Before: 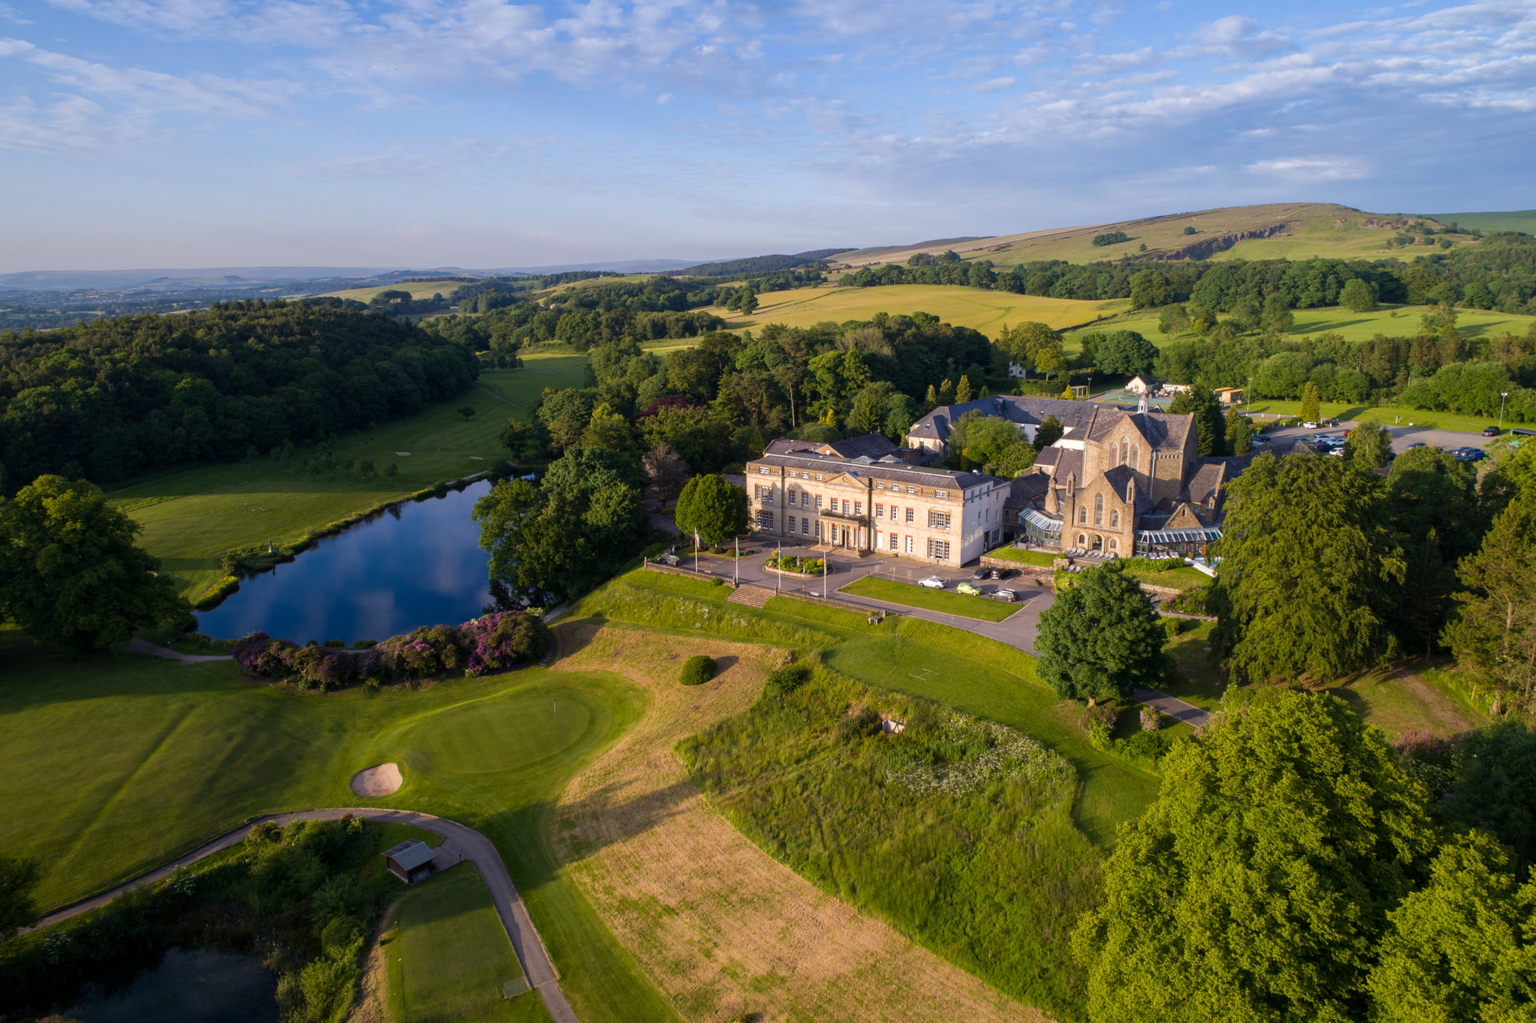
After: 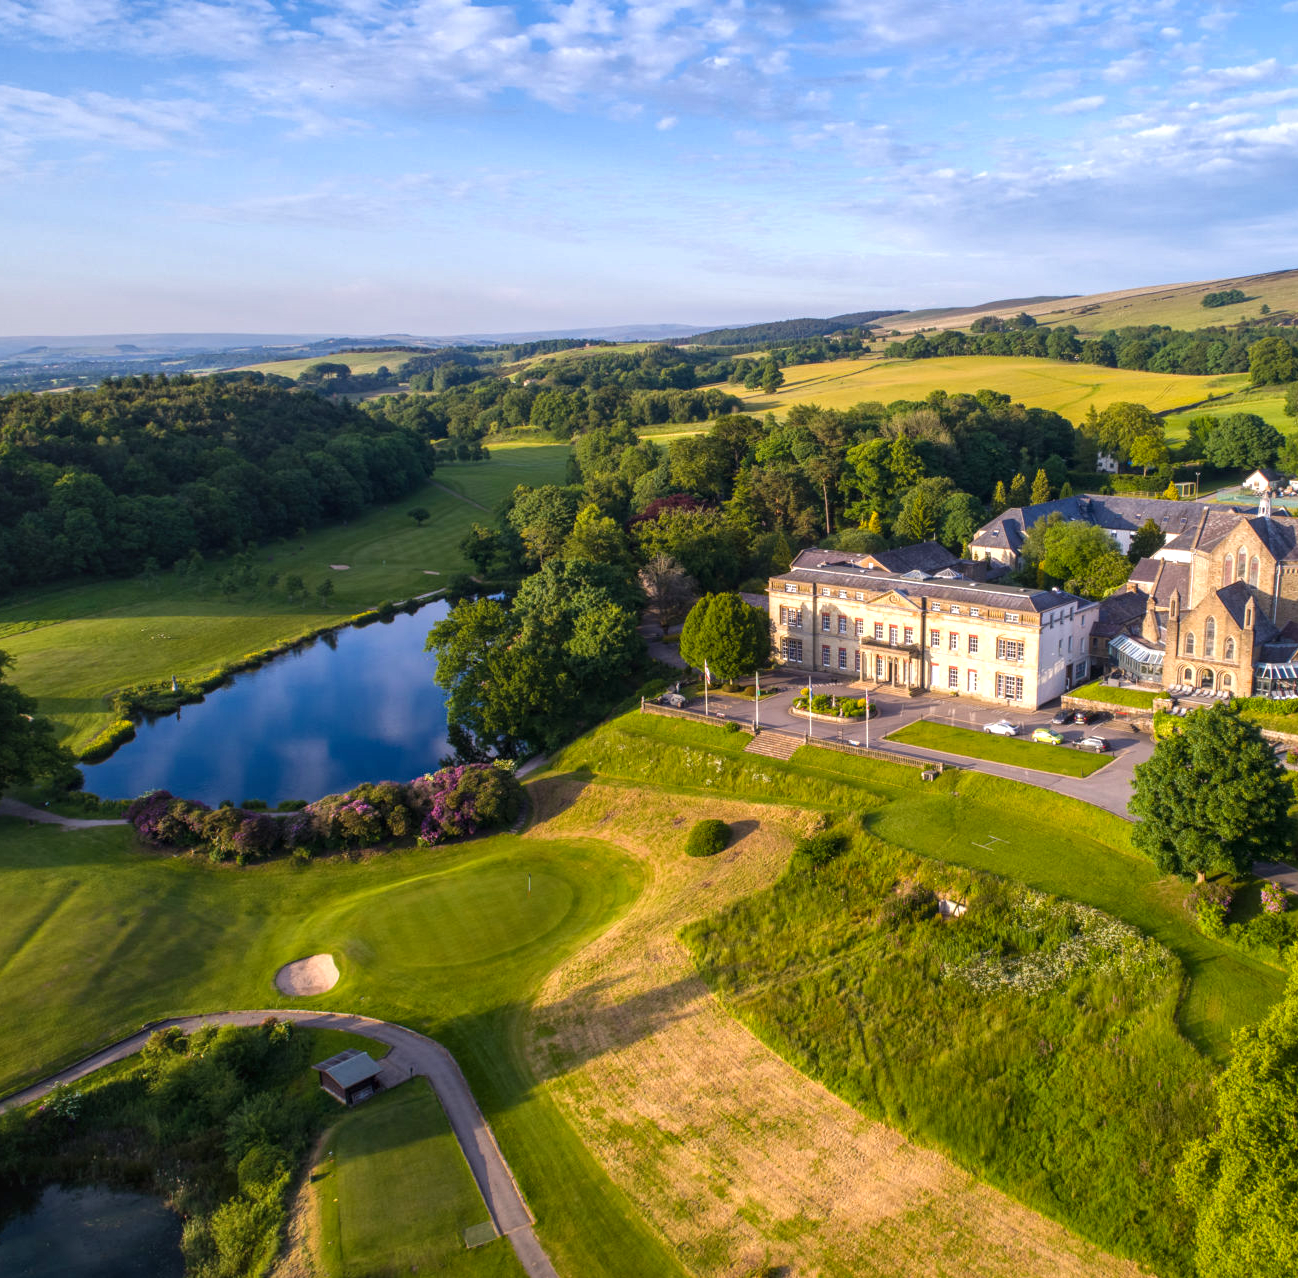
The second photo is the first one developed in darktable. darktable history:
shadows and highlights: shadows 35.62, highlights -35.08, soften with gaussian
exposure: black level correction 0, exposure 0.695 EV, compensate highlight preservation false
contrast brightness saturation: contrast -0.09, brightness -0.032, saturation -0.113
crop and rotate: left 8.584%, right 23.804%
color balance rgb: perceptual saturation grading › global saturation 19.739%
local contrast: on, module defaults
